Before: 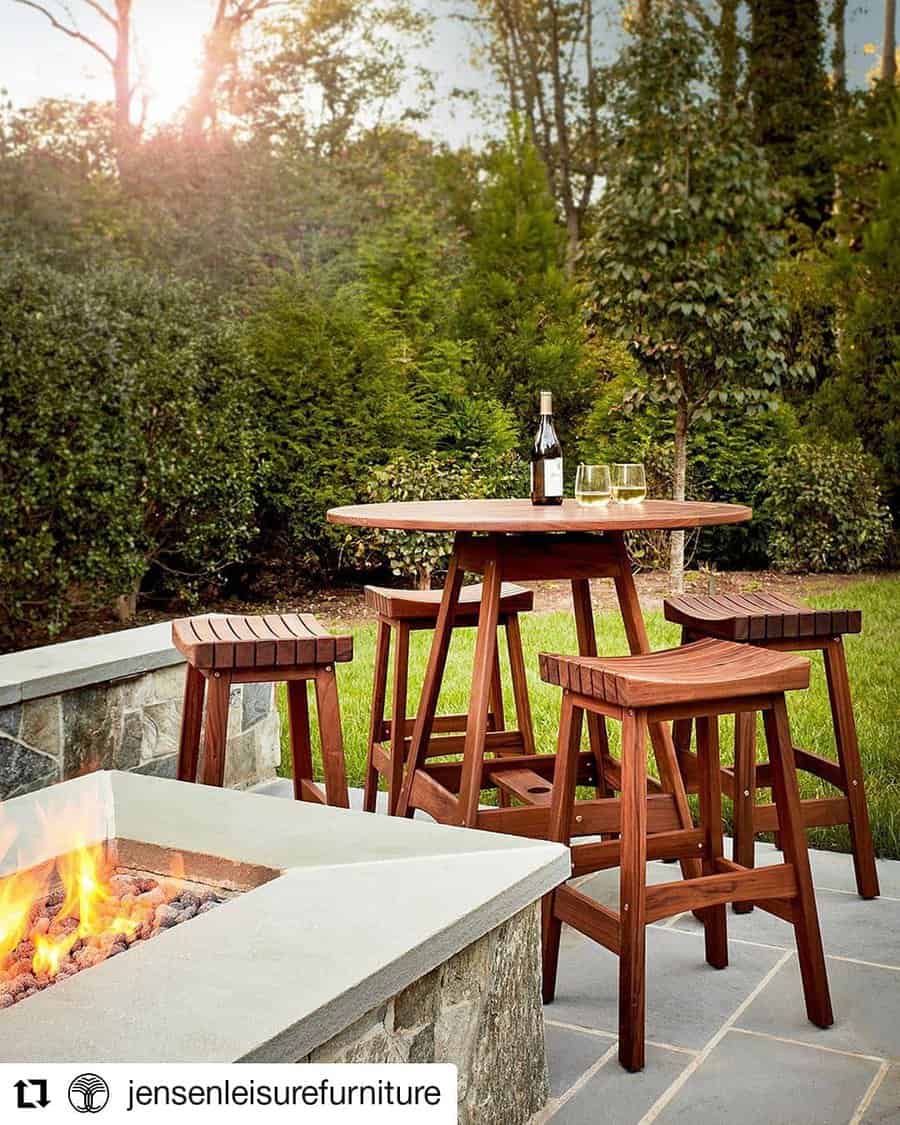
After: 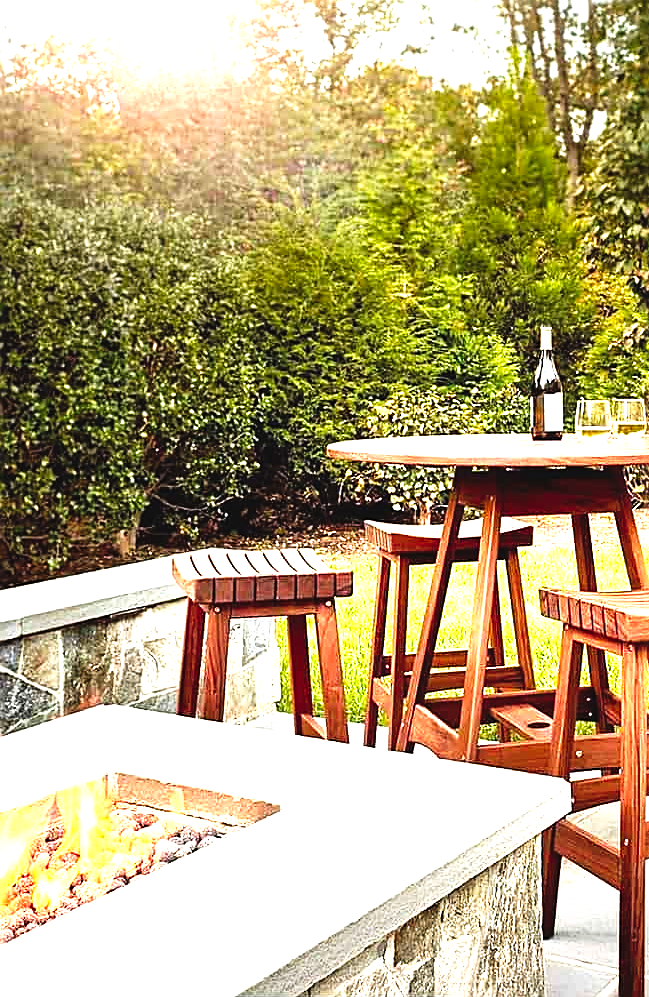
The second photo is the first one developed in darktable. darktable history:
crop: top 5.807%, right 27.849%, bottom 5.532%
sharpen: on, module defaults
exposure: black level correction -0.005, exposure 1.008 EV, compensate exposure bias true, compensate highlight preservation false
tone curve: curves: ch0 [(0, 0) (0.003, 0.002) (0.011, 0.006) (0.025, 0.014) (0.044, 0.025) (0.069, 0.039) (0.1, 0.056) (0.136, 0.082) (0.177, 0.116) (0.224, 0.163) (0.277, 0.233) (0.335, 0.311) (0.399, 0.396) (0.468, 0.488) (0.543, 0.588) (0.623, 0.695) (0.709, 0.809) (0.801, 0.912) (0.898, 0.997) (1, 1)], preserve colors none
